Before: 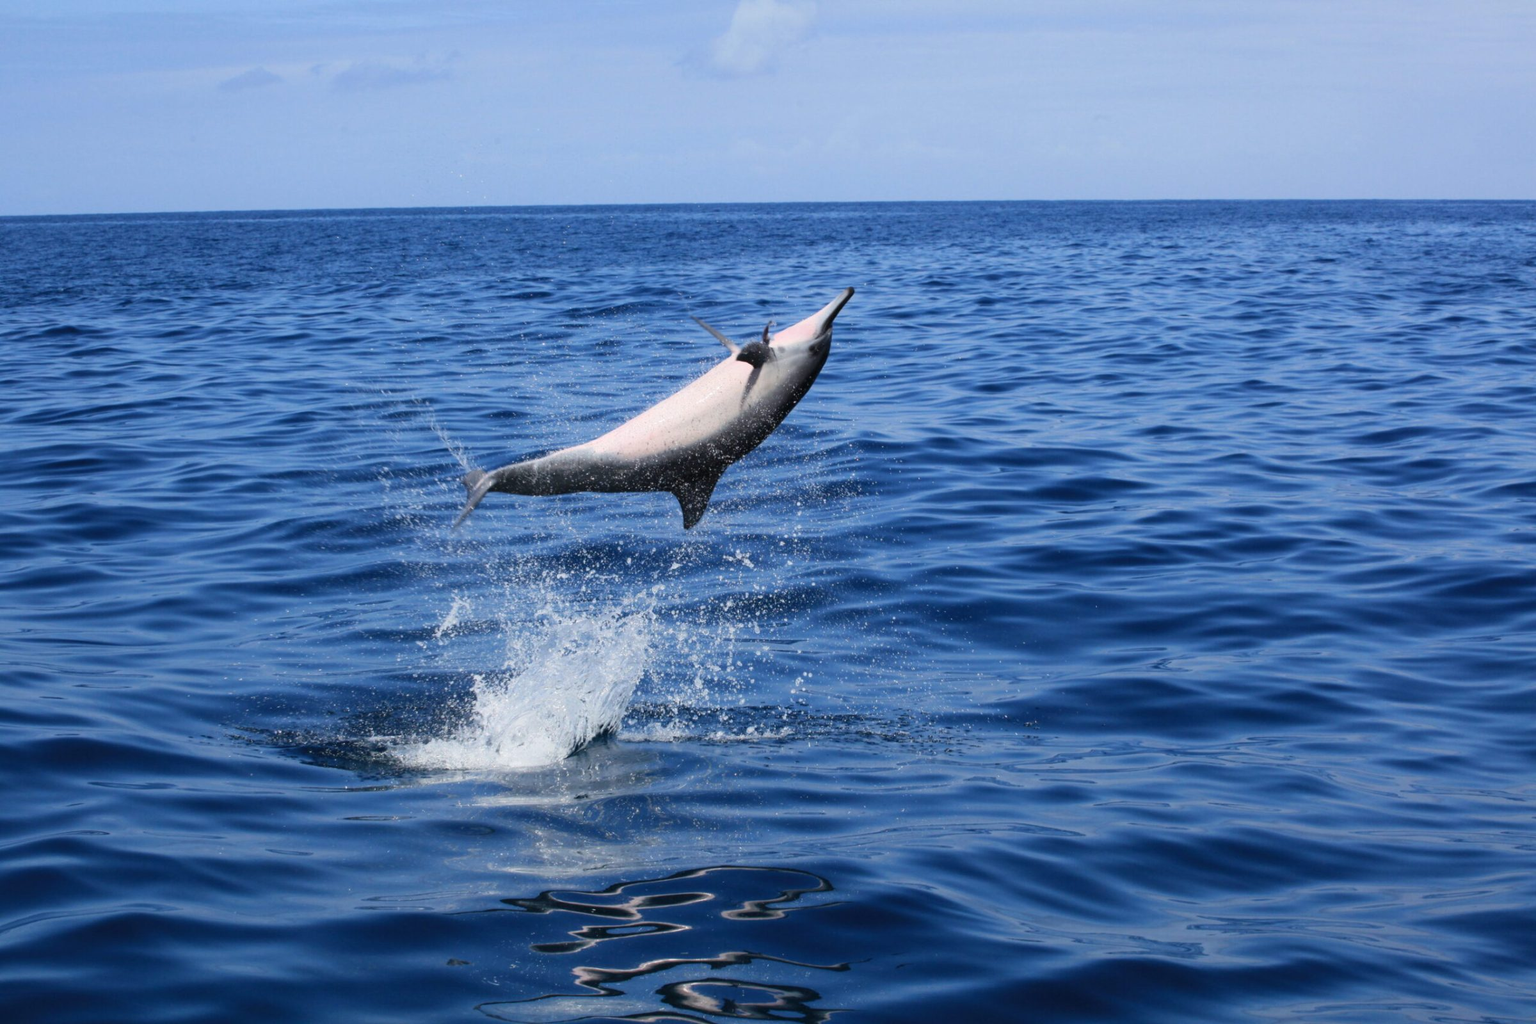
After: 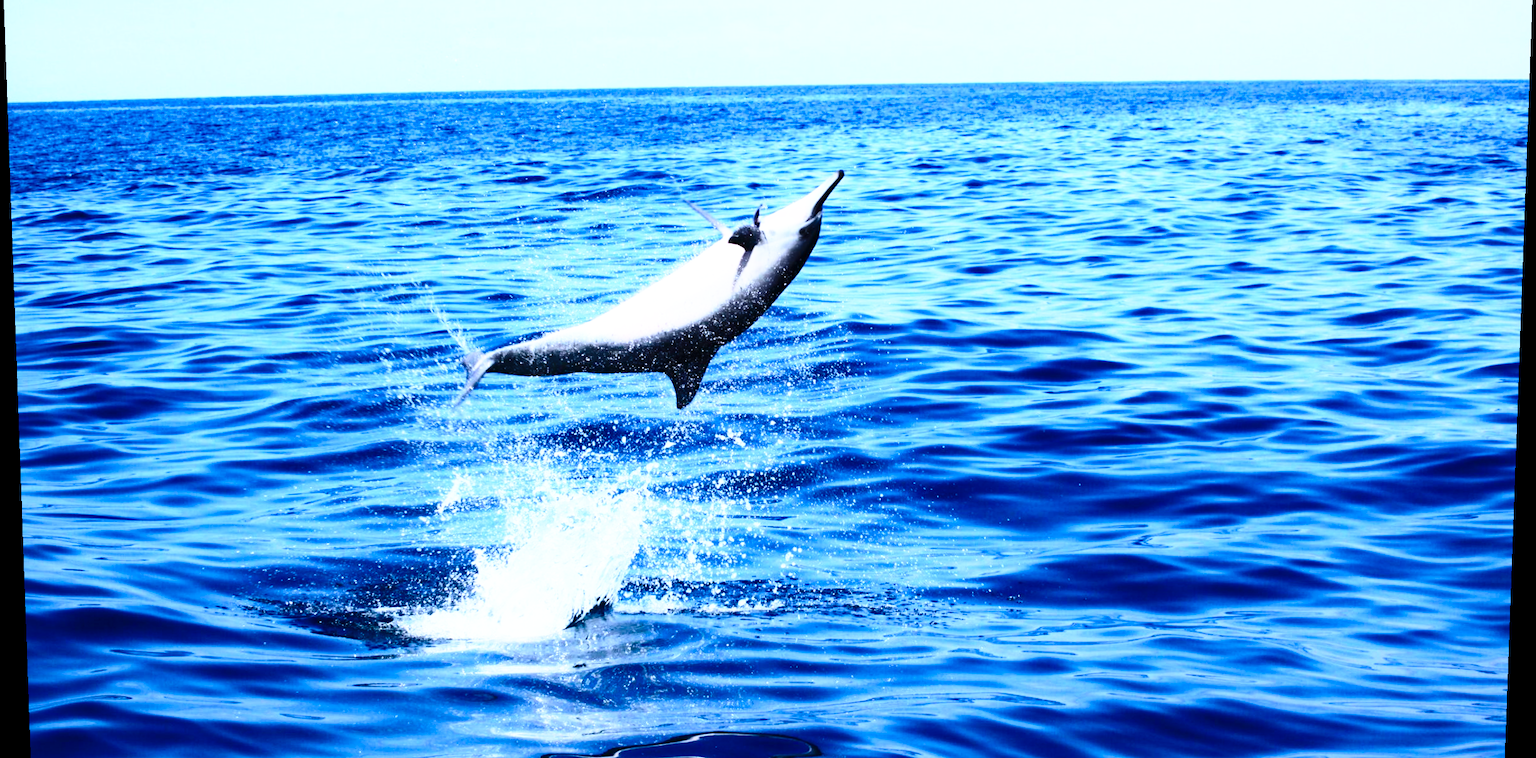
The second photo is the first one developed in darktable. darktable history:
crop and rotate: top 12.5%, bottom 12.5%
color balance rgb: perceptual saturation grading › global saturation 20%, global vibrance 20%
base curve: curves: ch0 [(0, 0) (0.026, 0.03) (0.109, 0.232) (0.351, 0.748) (0.669, 0.968) (1, 1)], preserve colors none
white balance: red 0.931, blue 1.11
contrast brightness saturation: contrast 0.28
rotate and perspective: lens shift (vertical) 0.048, lens shift (horizontal) -0.024, automatic cropping off
tone equalizer: -8 EV -0.001 EV, -7 EV 0.001 EV, -6 EV -0.002 EV, -5 EV -0.003 EV, -4 EV -0.062 EV, -3 EV -0.222 EV, -2 EV -0.267 EV, -1 EV 0.105 EV, +0 EV 0.303 EV
